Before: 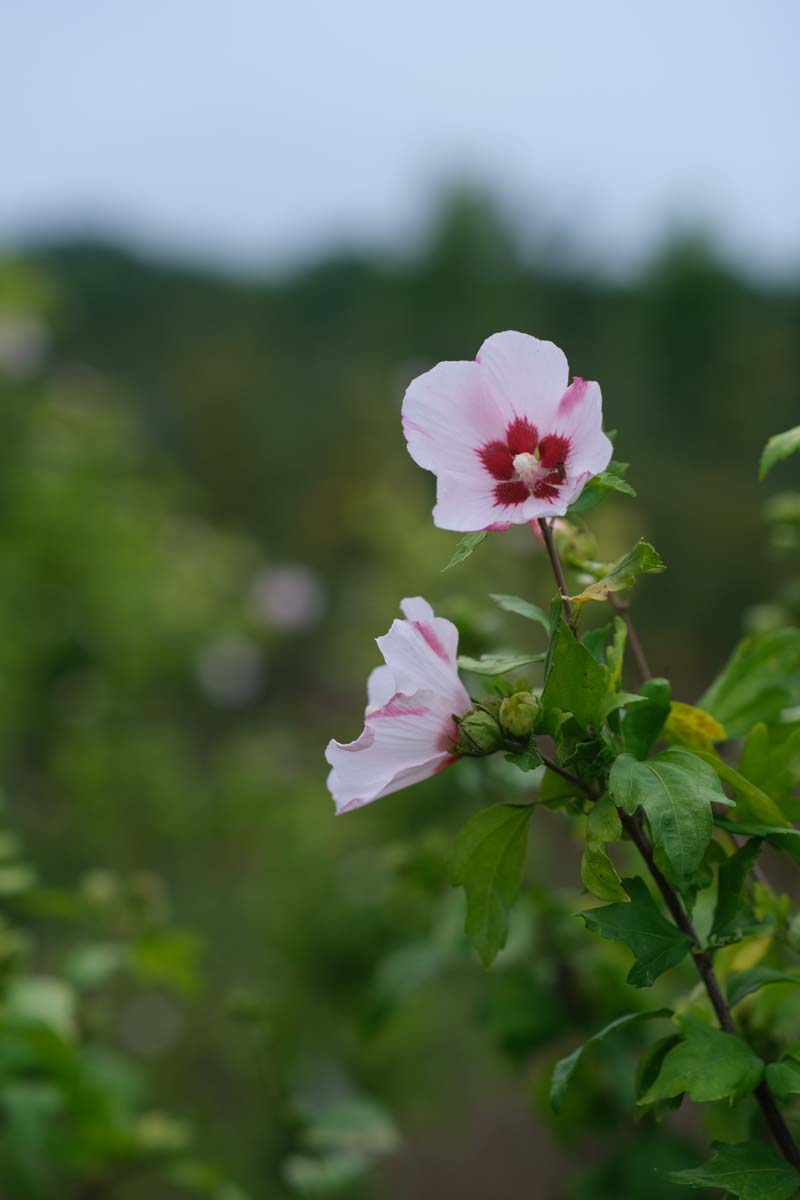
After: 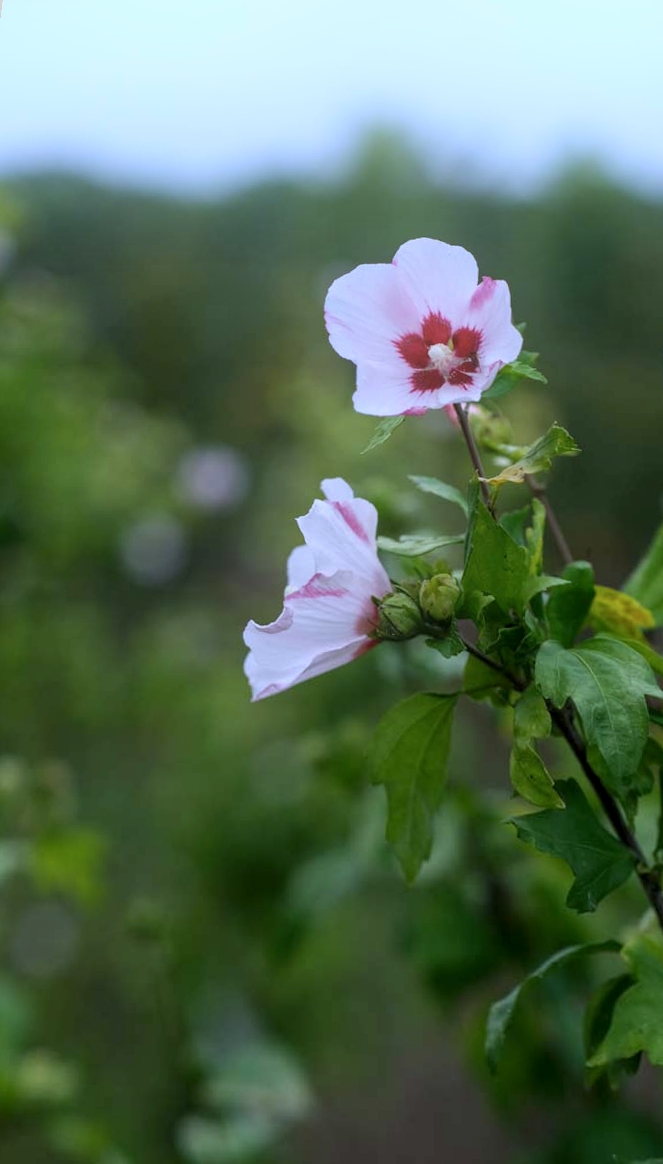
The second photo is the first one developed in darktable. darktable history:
color balance rgb: on, module defaults
bloom: on, module defaults
rotate and perspective: rotation 0.72°, lens shift (vertical) -0.352, lens shift (horizontal) -0.051, crop left 0.152, crop right 0.859, crop top 0.019, crop bottom 0.964
local contrast: detail 130%
white balance: red 0.926, green 1.003, blue 1.133
